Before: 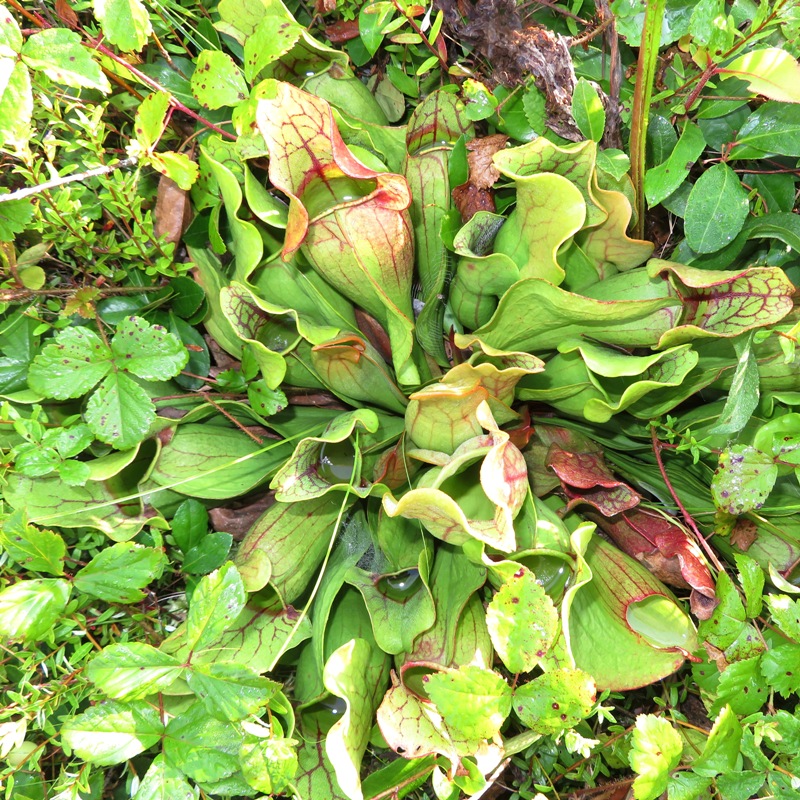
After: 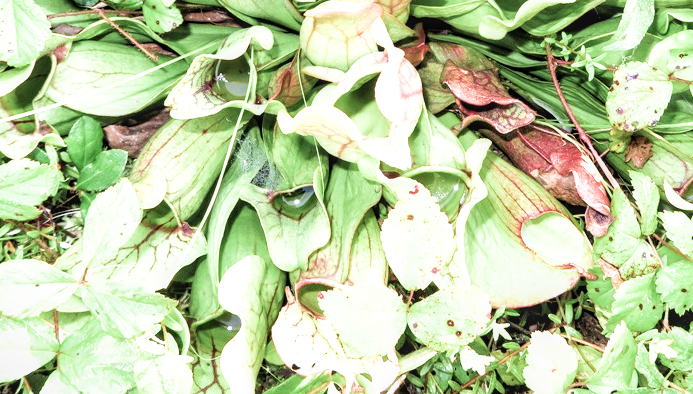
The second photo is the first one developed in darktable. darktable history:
crop and rotate: left 13.317%, top 47.877%, bottom 2.749%
local contrast: on, module defaults
tone equalizer: -8 EV -0.446 EV, -7 EV -0.4 EV, -6 EV -0.321 EV, -5 EV -0.205 EV, -3 EV 0.205 EV, -2 EV 0.321 EV, -1 EV 0.4 EV, +0 EV 0.408 EV
shadows and highlights: shadows 36.63, highlights -27.06, soften with gaussian
filmic rgb: black relative exposure -5.09 EV, white relative exposure 3.52 EV, hardness 3.18, contrast 1.197, highlights saturation mix -49.73%, iterations of high-quality reconstruction 10
exposure: exposure 1 EV, compensate highlight preservation false
color balance rgb: global offset › luminance -0.483%, perceptual saturation grading › global saturation -32.041%
velvia: on, module defaults
